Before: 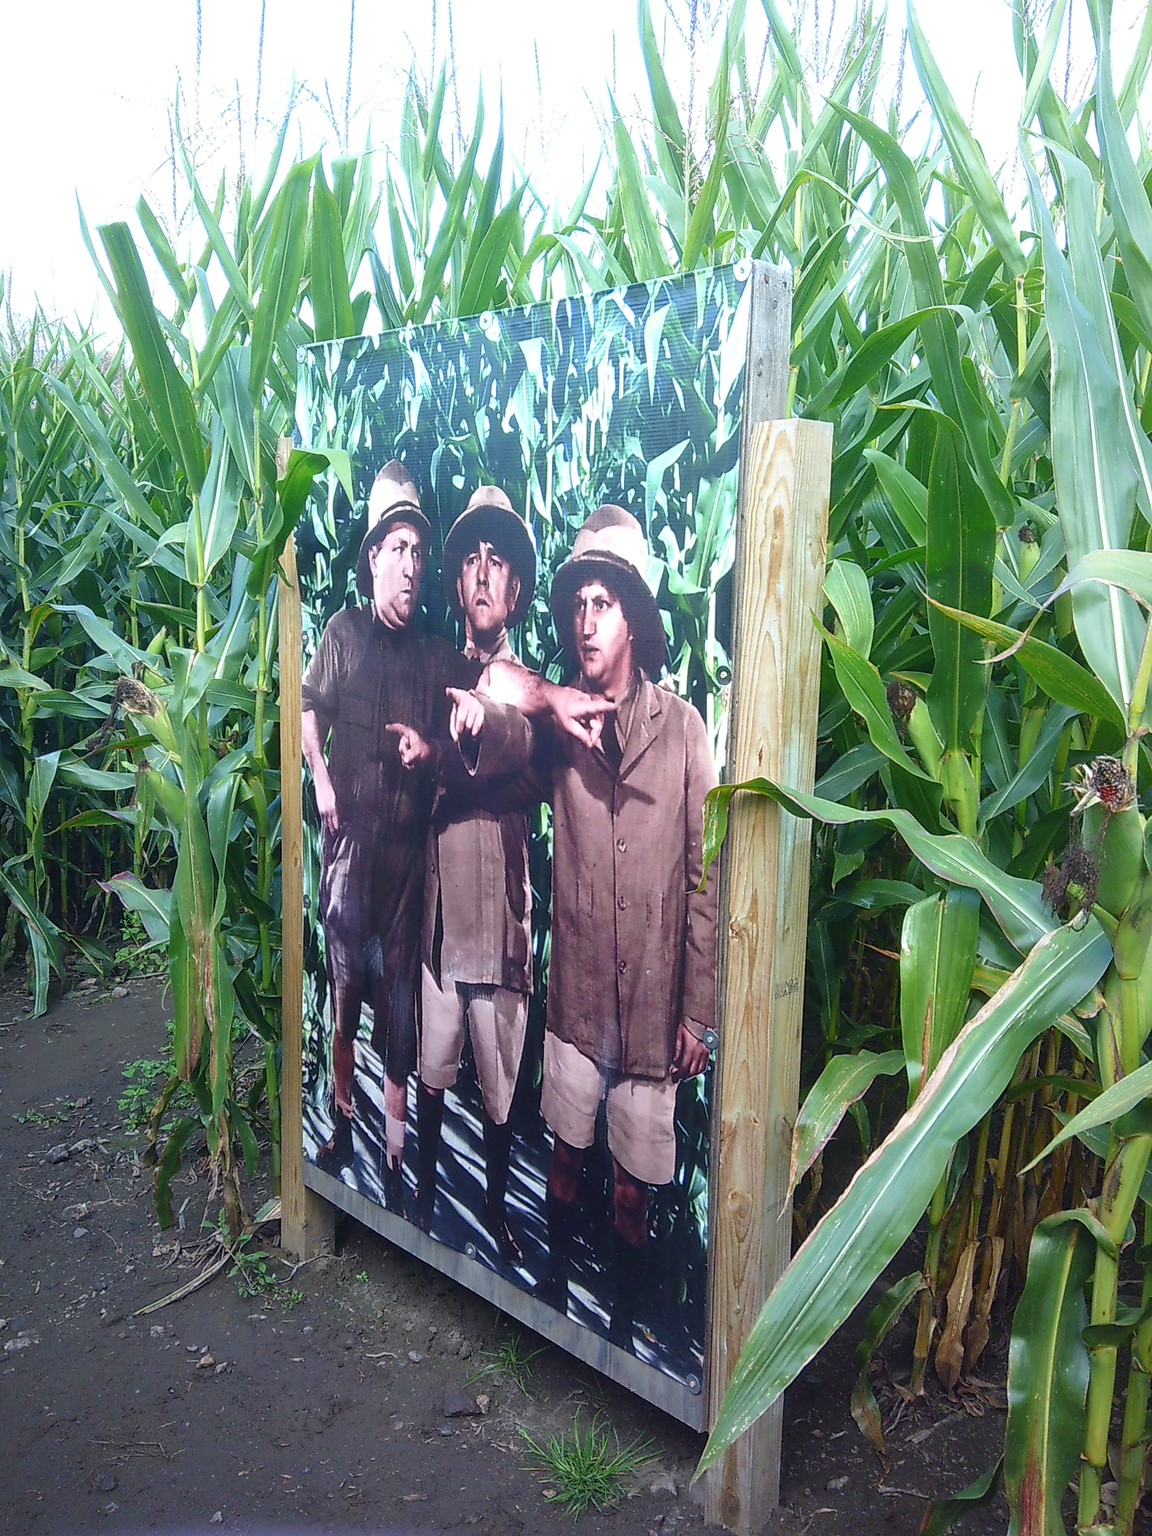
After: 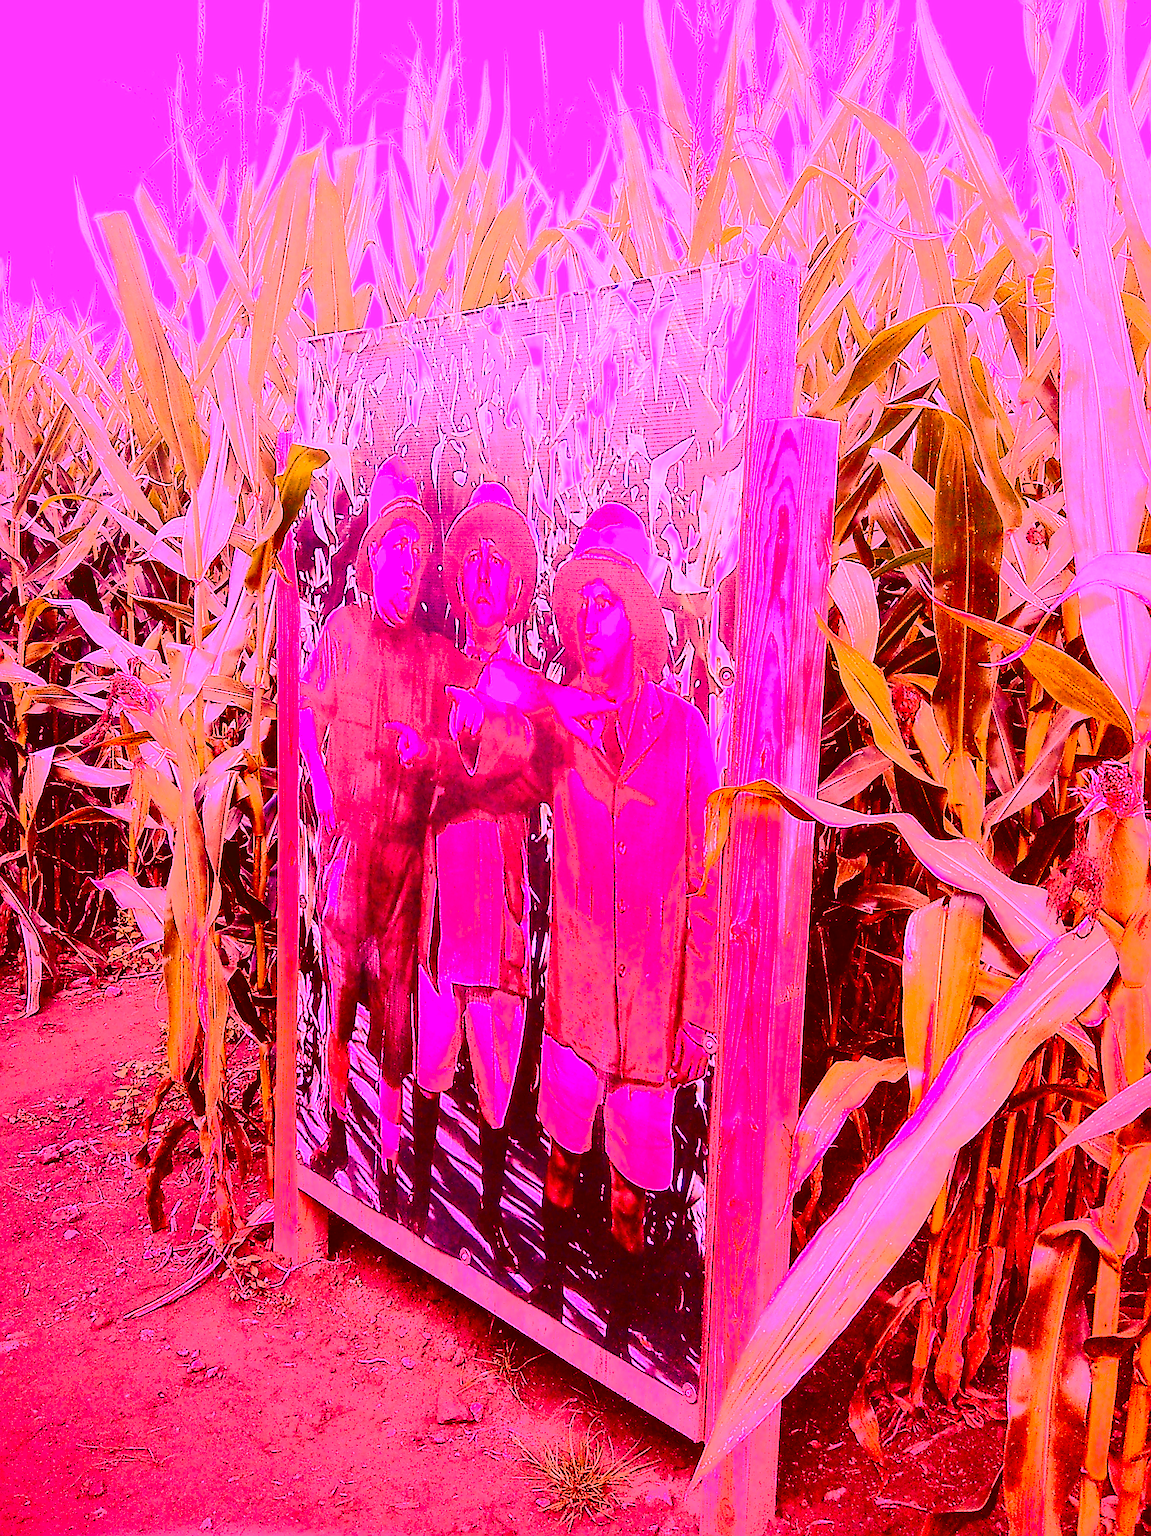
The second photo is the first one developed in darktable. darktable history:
tone curve: curves: ch0 [(0, 0) (0.003, 0.064) (0.011, 0.065) (0.025, 0.061) (0.044, 0.068) (0.069, 0.083) (0.1, 0.102) (0.136, 0.126) (0.177, 0.172) (0.224, 0.225) (0.277, 0.306) (0.335, 0.397) (0.399, 0.483) (0.468, 0.56) (0.543, 0.634) (0.623, 0.708) (0.709, 0.77) (0.801, 0.832) (0.898, 0.899) (1, 1)], preserve colors none
color correction: highlights a* 1.12, highlights b* 24.26, shadows a* 15.58, shadows b* 24.26
exposure: black level correction 0.009, exposure -0.159 EV, compensate highlight preservation false
sharpen: on, module defaults
white balance: red 4.26, blue 1.802
contrast brightness saturation: contrast 0.24, brightness -0.24, saturation 0.14
crop and rotate: angle -0.5°
tone equalizer: -7 EV 0.18 EV, -6 EV 0.12 EV, -5 EV 0.08 EV, -4 EV 0.04 EV, -2 EV -0.02 EV, -1 EV -0.04 EV, +0 EV -0.06 EV, luminance estimator HSV value / RGB max
